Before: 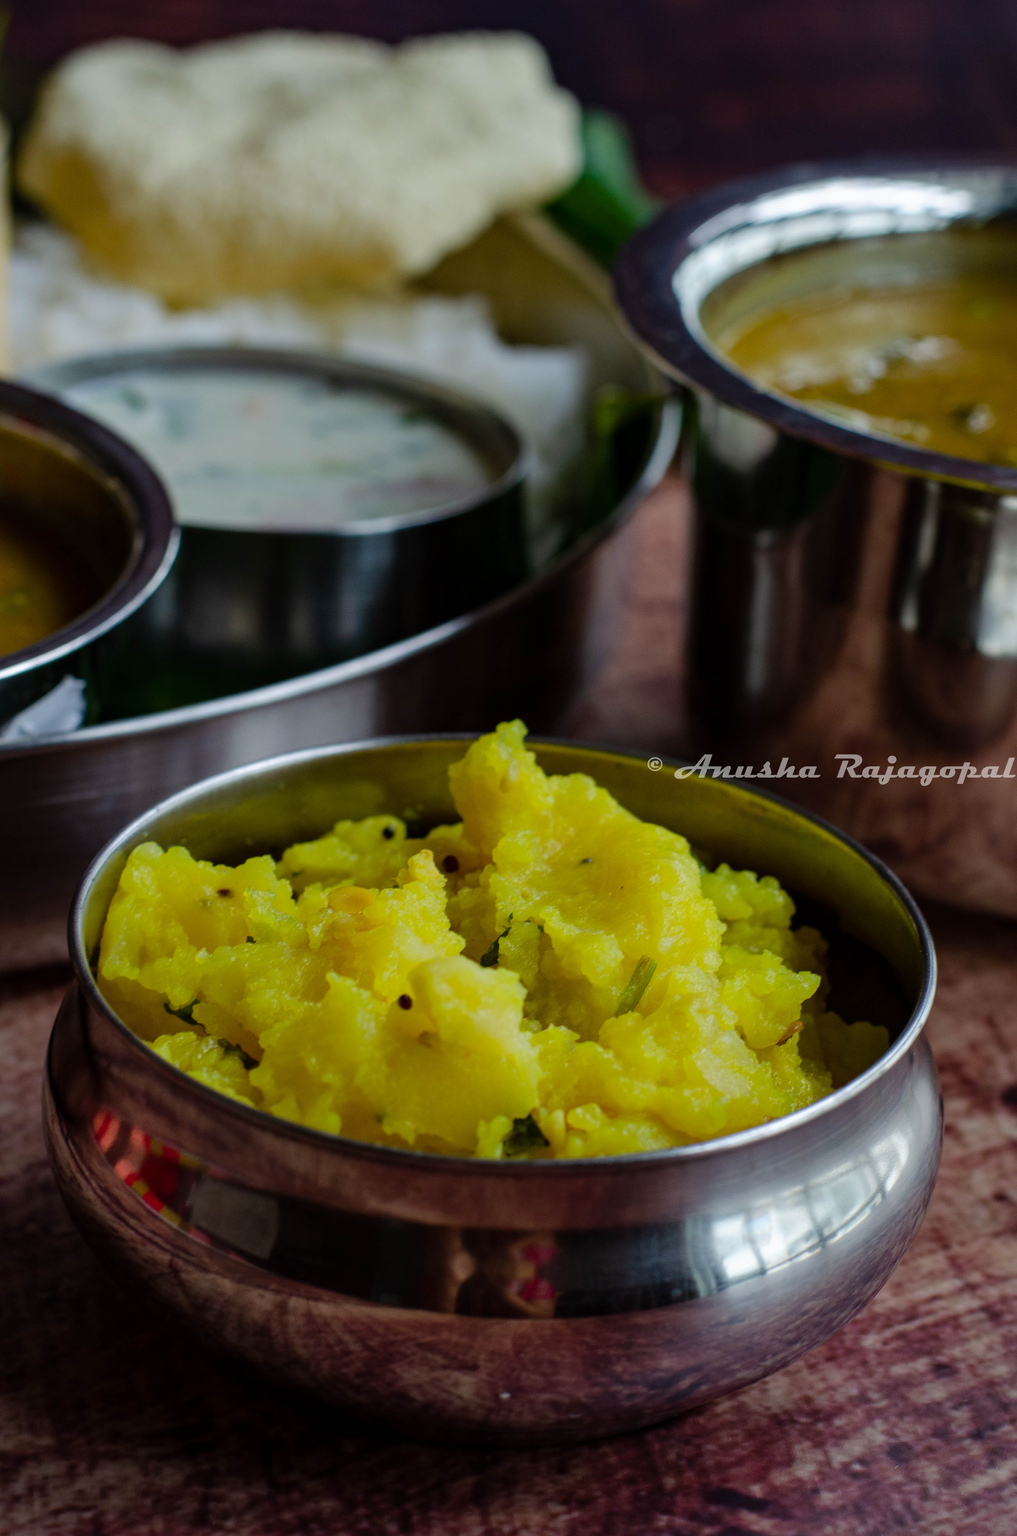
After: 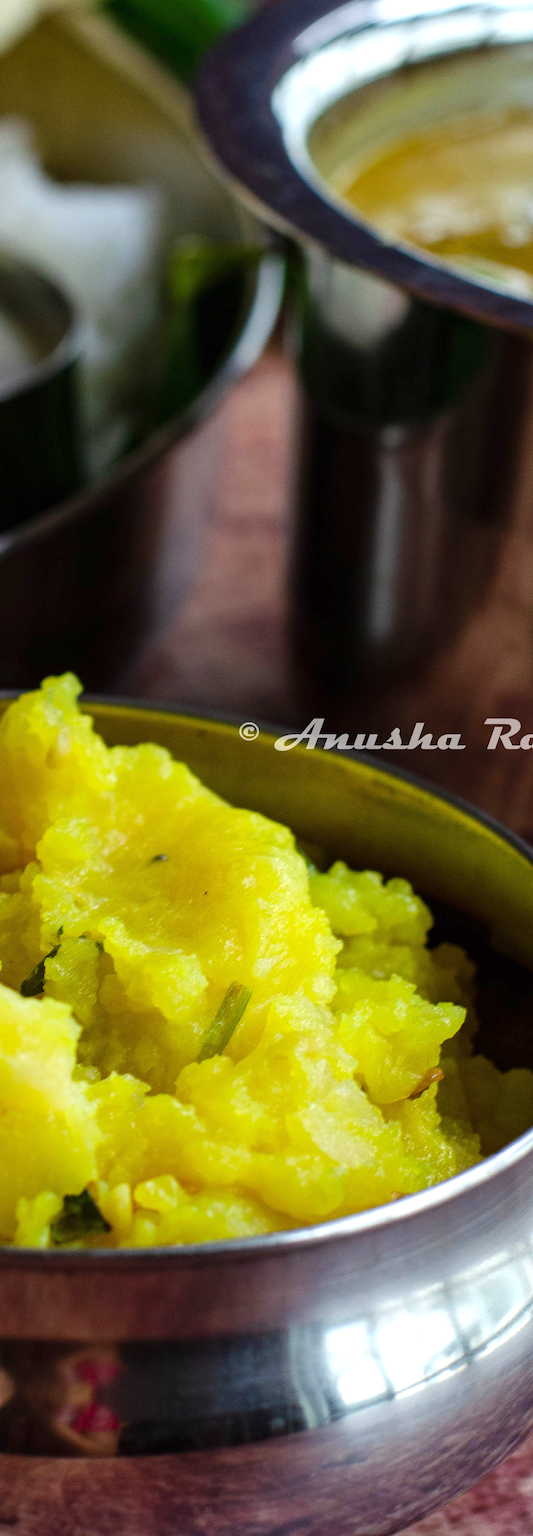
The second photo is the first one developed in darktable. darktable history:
crop: left 45.721%, top 13.393%, right 14.118%, bottom 10.01%
exposure: black level correction 0, exposure 0.7 EV, compensate exposure bias true, compensate highlight preservation false
